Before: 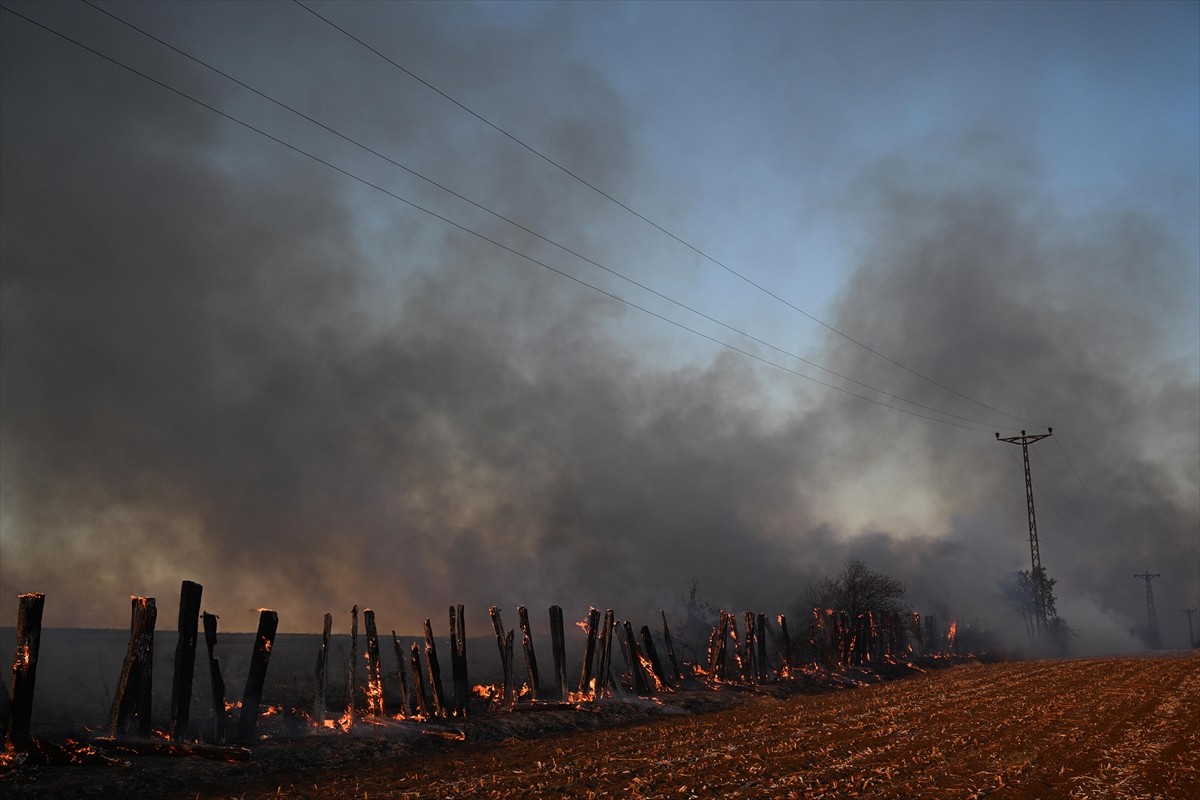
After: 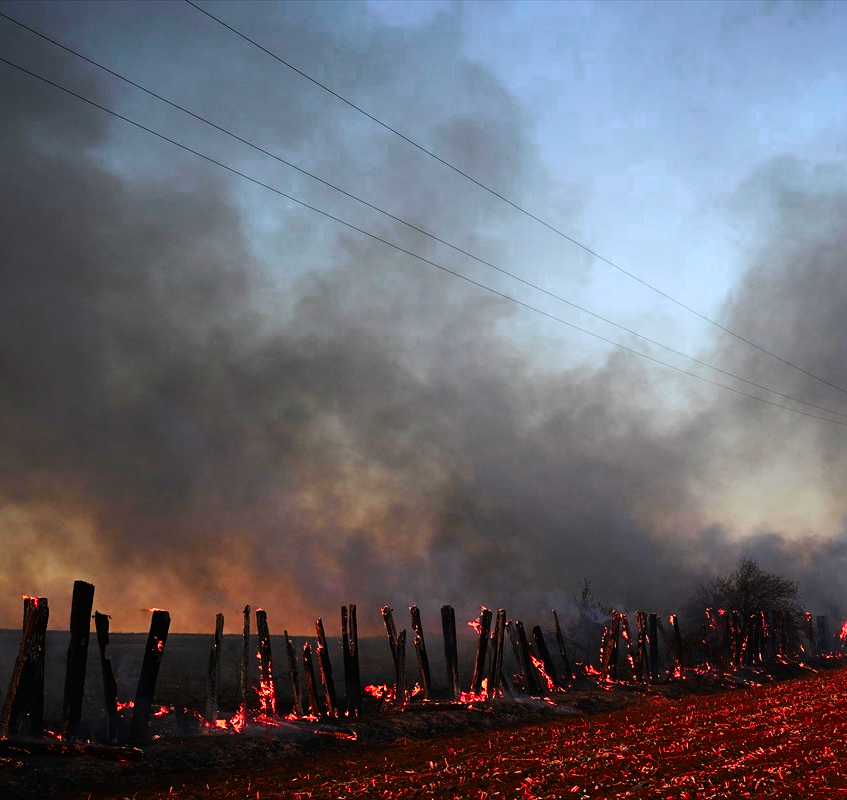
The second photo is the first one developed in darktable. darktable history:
crop and rotate: left 9.058%, right 20.32%
color zones: curves: ch0 [(0.473, 0.374) (0.742, 0.784)]; ch1 [(0.354, 0.737) (0.742, 0.705)]; ch2 [(0.318, 0.421) (0.758, 0.532)]
tone curve: curves: ch0 [(0, 0) (0.042, 0.023) (0.157, 0.114) (0.302, 0.308) (0.44, 0.507) (0.607, 0.705) (0.824, 0.882) (1, 0.965)]; ch1 [(0, 0) (0.339, 0.334) (0.445, 0.419) (0.476, 0.454) (0.503, 0.501) (0.517, 0.513) (0.551, 0.567) (0.622, 0.662) (0.706, 0.741) (1, 1)]; ch2 [(0, 0) (0.327, 0.318) (0.417, 0.426) (0.46, 0.453) (0.502, 0.5) (0.514, 0.524) (0.547, 0.572) (0.615, 0.656) (0.717, 0.778) (1, 1)], preserve colors none
